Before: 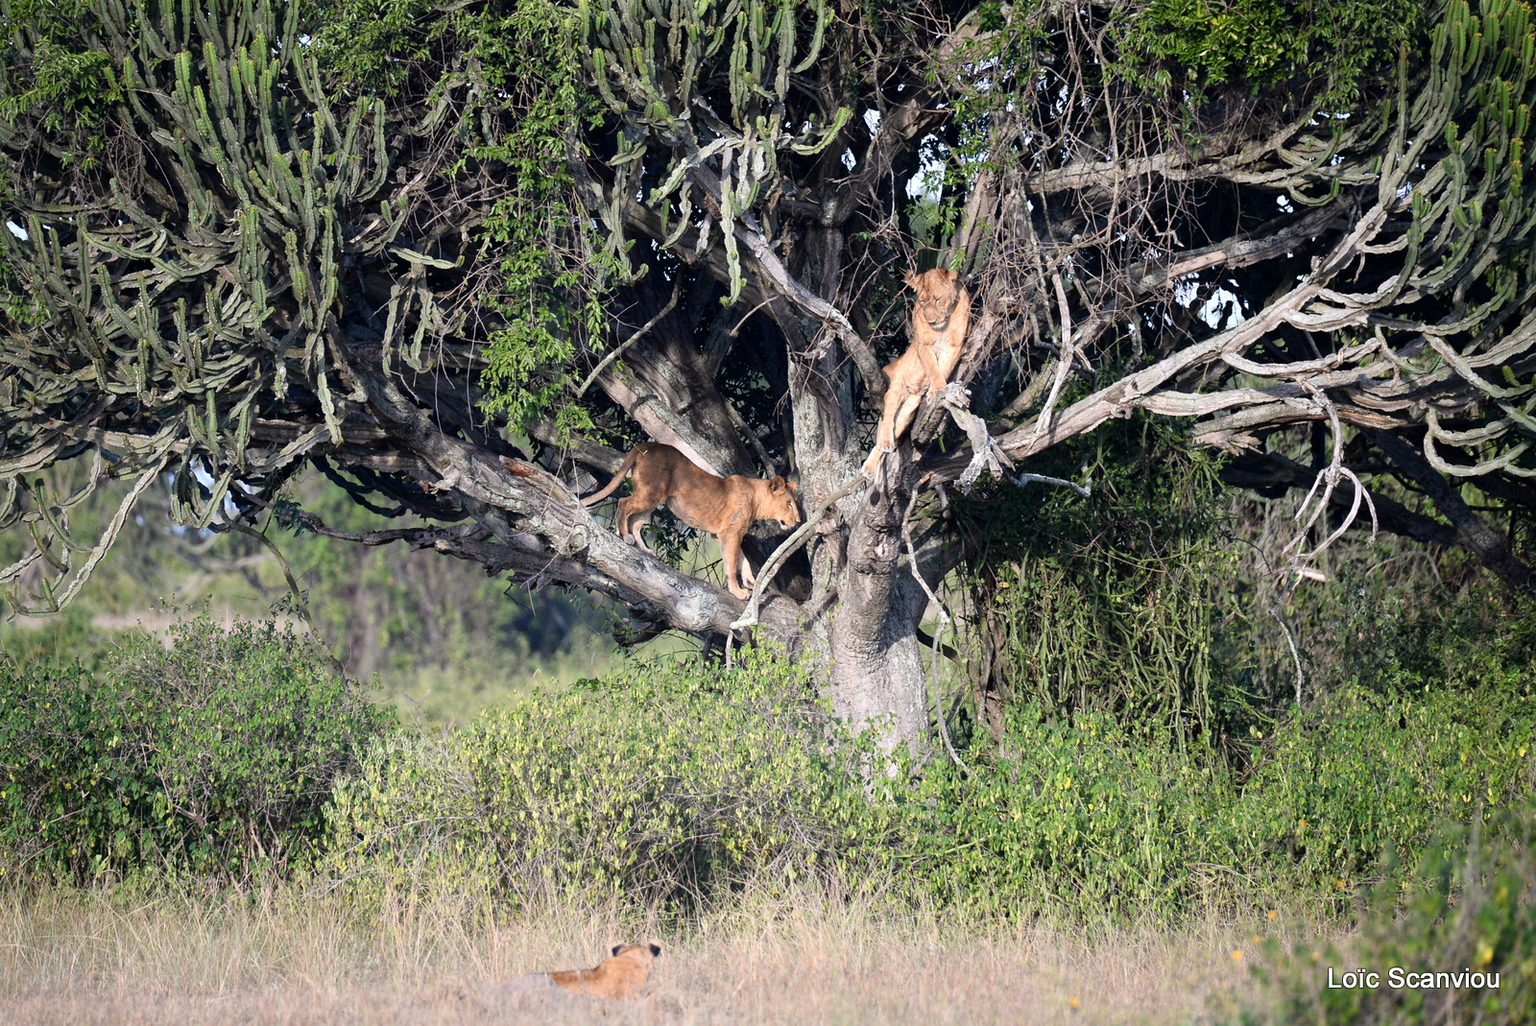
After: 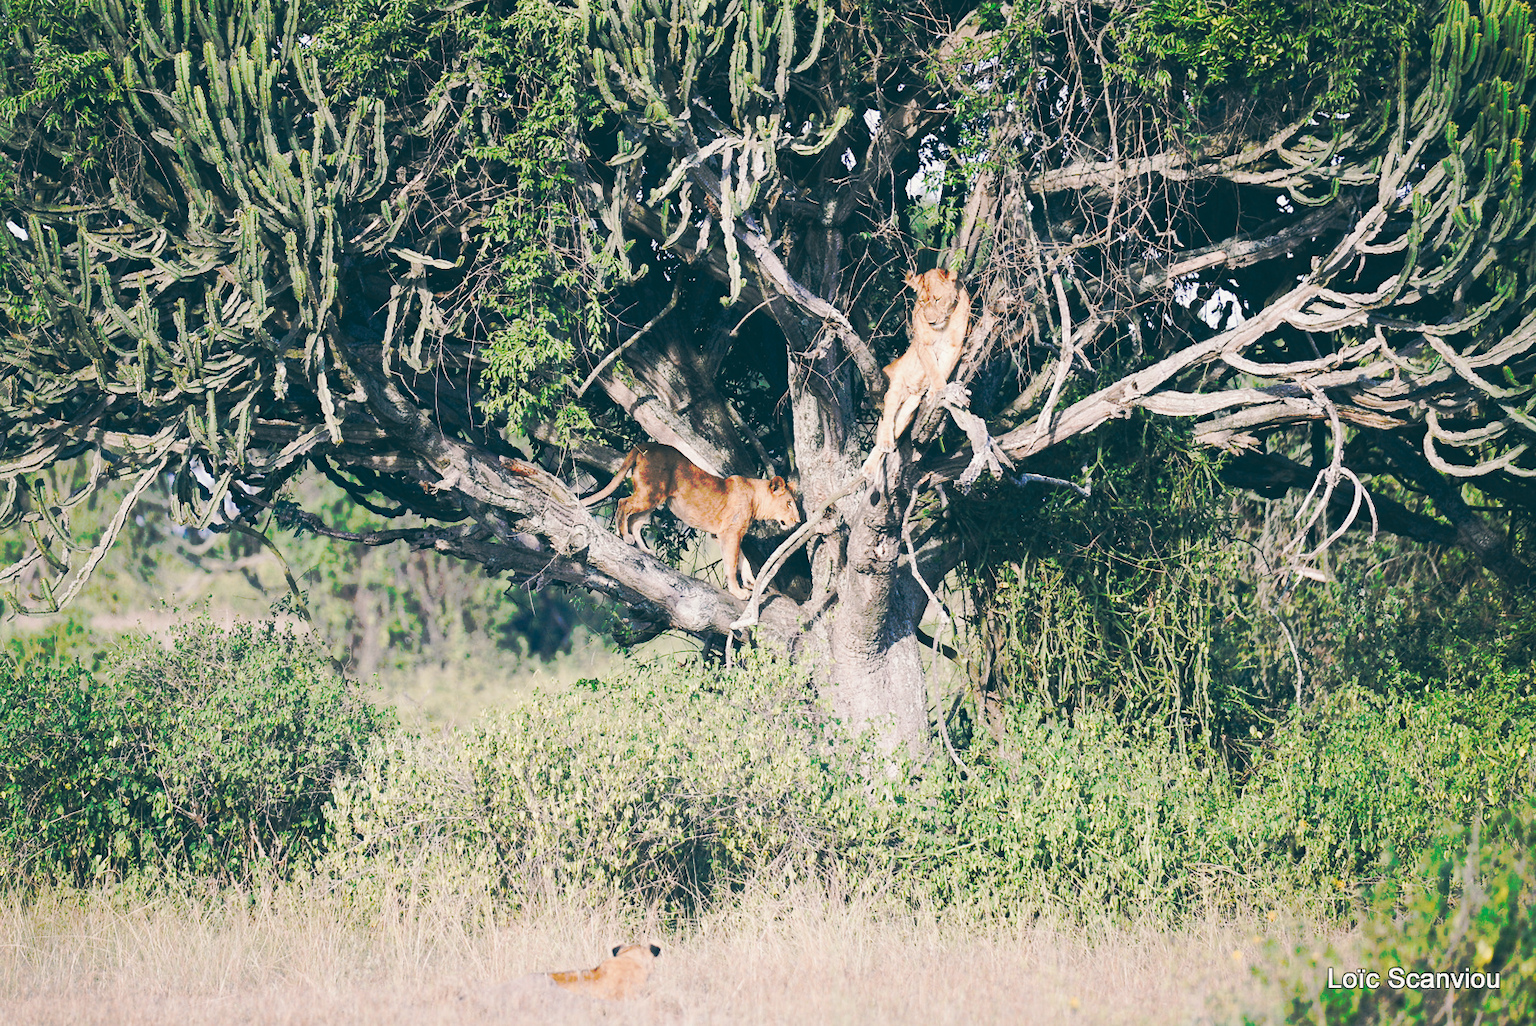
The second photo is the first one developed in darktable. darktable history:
tone curve: curves: ch0 [(0, 0) (0.003, 0.003) (0.011, 0.011) (0.025, 0.024) (0.044, 0.042) (0.069, 0.066) (0.1, 0.095) (0.136, 0.129) (0.177, 0.169) (0.224, 0.214) (0.277, 0.264) (0.335, 0.32) (0.399, 0.38) (0.468, 0.446) (0.543, 0.62) (0.623, 0.687) (0.709, 0.758) (0.801, 0.834) (0.898, 0.915) (1, 1)], preserve colors none
color look up table: target L [94.14, 92.8, 90.02, 82.77, 80.49, 74.29, 70.16, 66.87, 60.55, 55.8, 41.99, 28.92, 17.9, 93.37, 87.78, 81.27, 75.43, 72.54, 55.75, 60.74, 58.49, 54.55, 48.2, 37.28, 37.32, 24.23, 85.29, 81.21, 73.14, 70.4, 68.64, 67.74, 72.56, 60.97, 57.85, 49.62, 43.73, 44.68, 39.1, 26.41, 21.84, 19.13, 17.73, 80.6, 63.31, 55.45, 44.05, 52.84, 28.01], target a [-4.57, -6.641, -14.32, -20.5, -12.77, -13.91, -3.948, -53.54, -9.213, -39.15, -8.372, -28.36, -9.866, 2.738, 6.593, 16.48, 30.53, 35.68, 76.12, 39.01, 62.52, 20.8, 74.39, 40.66, 46.67, 6.353, 17.23, 5.299, 36.24, 3.318, 51.52, 30.54, 54.46, 15.3, 23.56, 67.6, 24.58, 63.22, 52.47, 29.4, 10.07, 6.632, -4.986, -17.45, -16.62, -9.641, 0.924, -31.26, -7.844], target b [23.7, 7.788, 20.14, 12.77, 28.65, 10.87, 66.78, 39.81, 32.49, 15.95, 8.329, 10.91, -3.839, 4.189, 21.23, 64.49, 10, 31.23, 42.18, 54.69, 62.12, 31.9, 16.95, 13.13, 29.86, 7.91, -7.013, -12.94, -24.73, 2.905, -8.521, -3.153, -27.43, -26.91, -50.89, -34.71, -39.68, -58.67, -25.44, -65.64, -3.647, -32.96, -10.25, -4.691, -38.85, -23.41, -54.11, -8.712, -27.28], num patches 49
